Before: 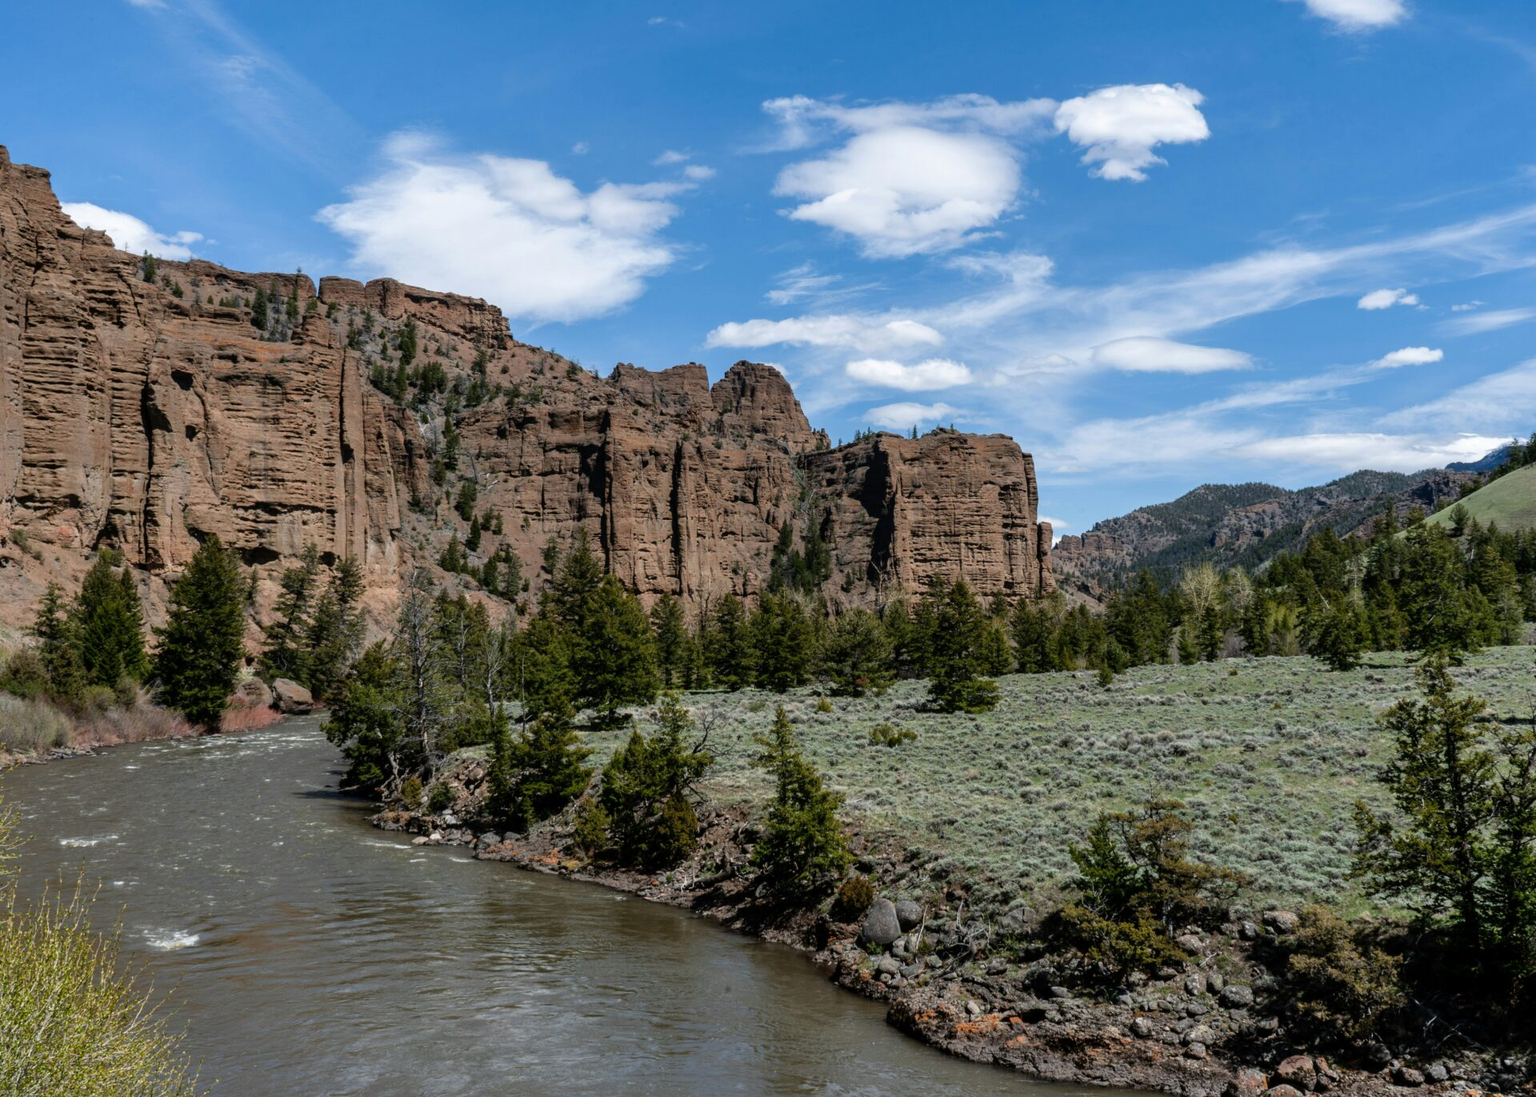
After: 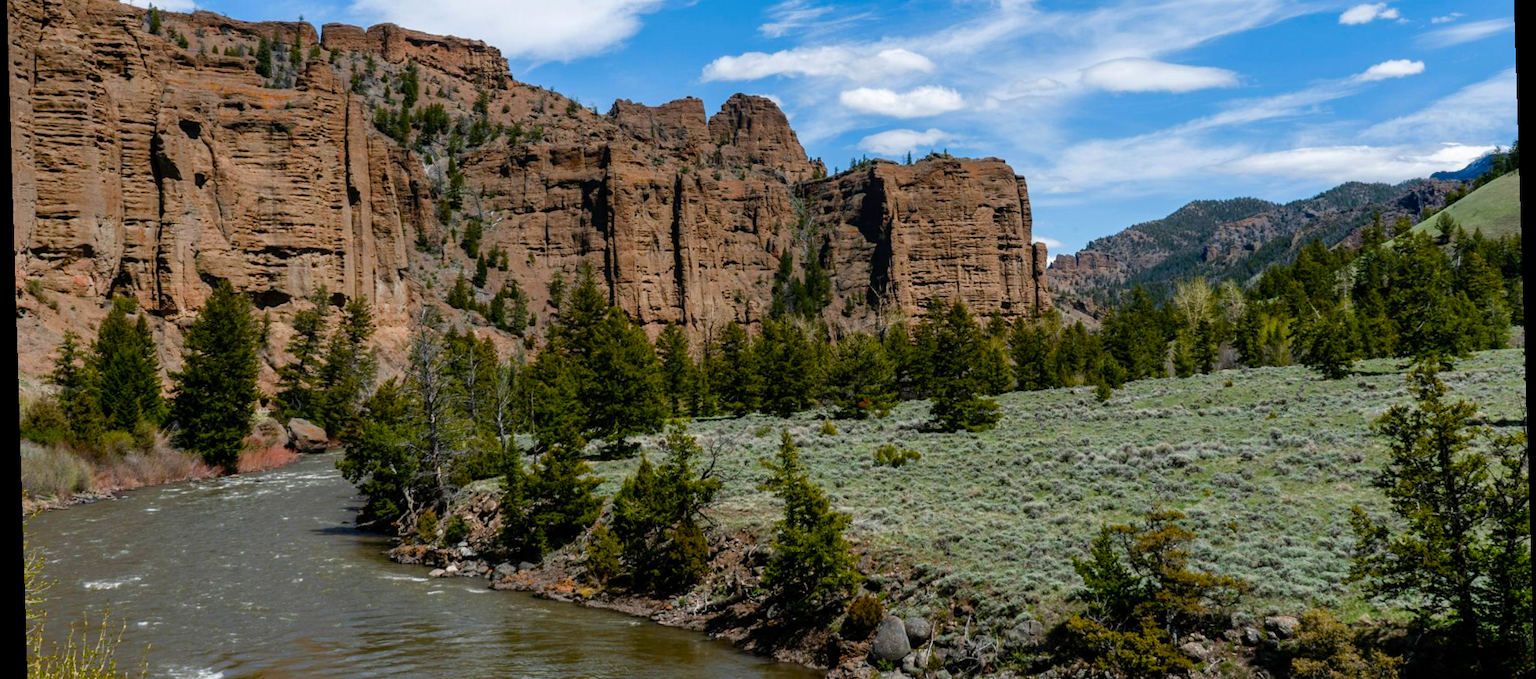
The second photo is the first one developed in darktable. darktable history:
color balance rgb: perceptual saturation grading › global saturation 35%, perceptual saturation grading › highlights -25%, perceptual saturation grading › shadows 50%
rotate and perspective: rotation -1.75°, automatic cropping off
crop and rotate: top 25.357%, bottom 13.942%
